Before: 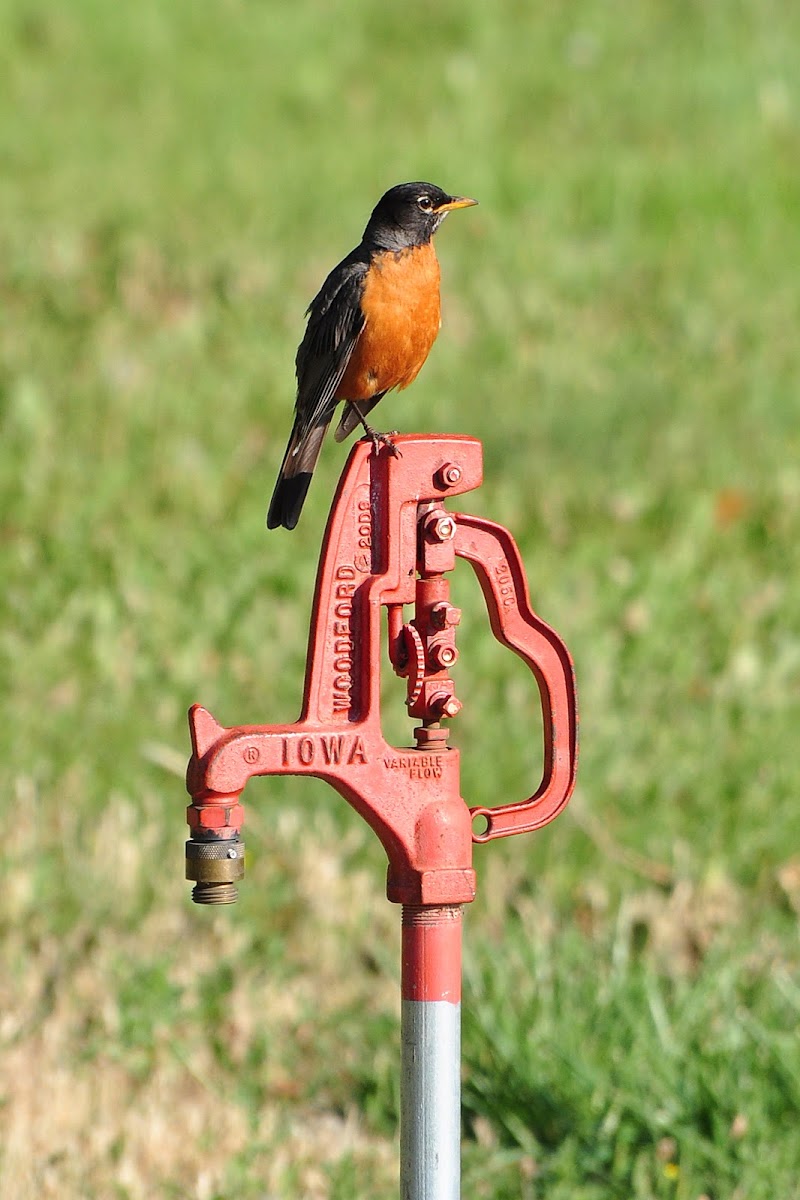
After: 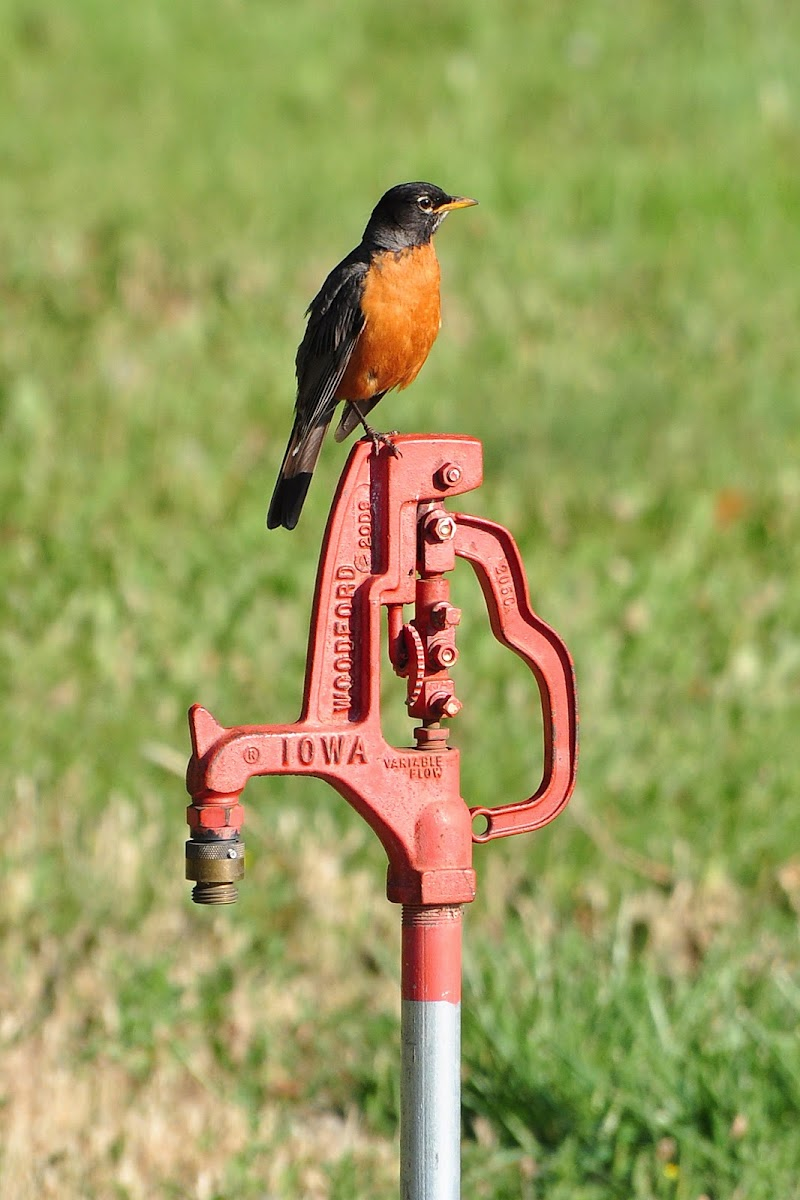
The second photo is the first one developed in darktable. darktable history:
shadows and highlights: shadows 29.24, highlights -29.49, low approximation 0.01, soften with gaussian
